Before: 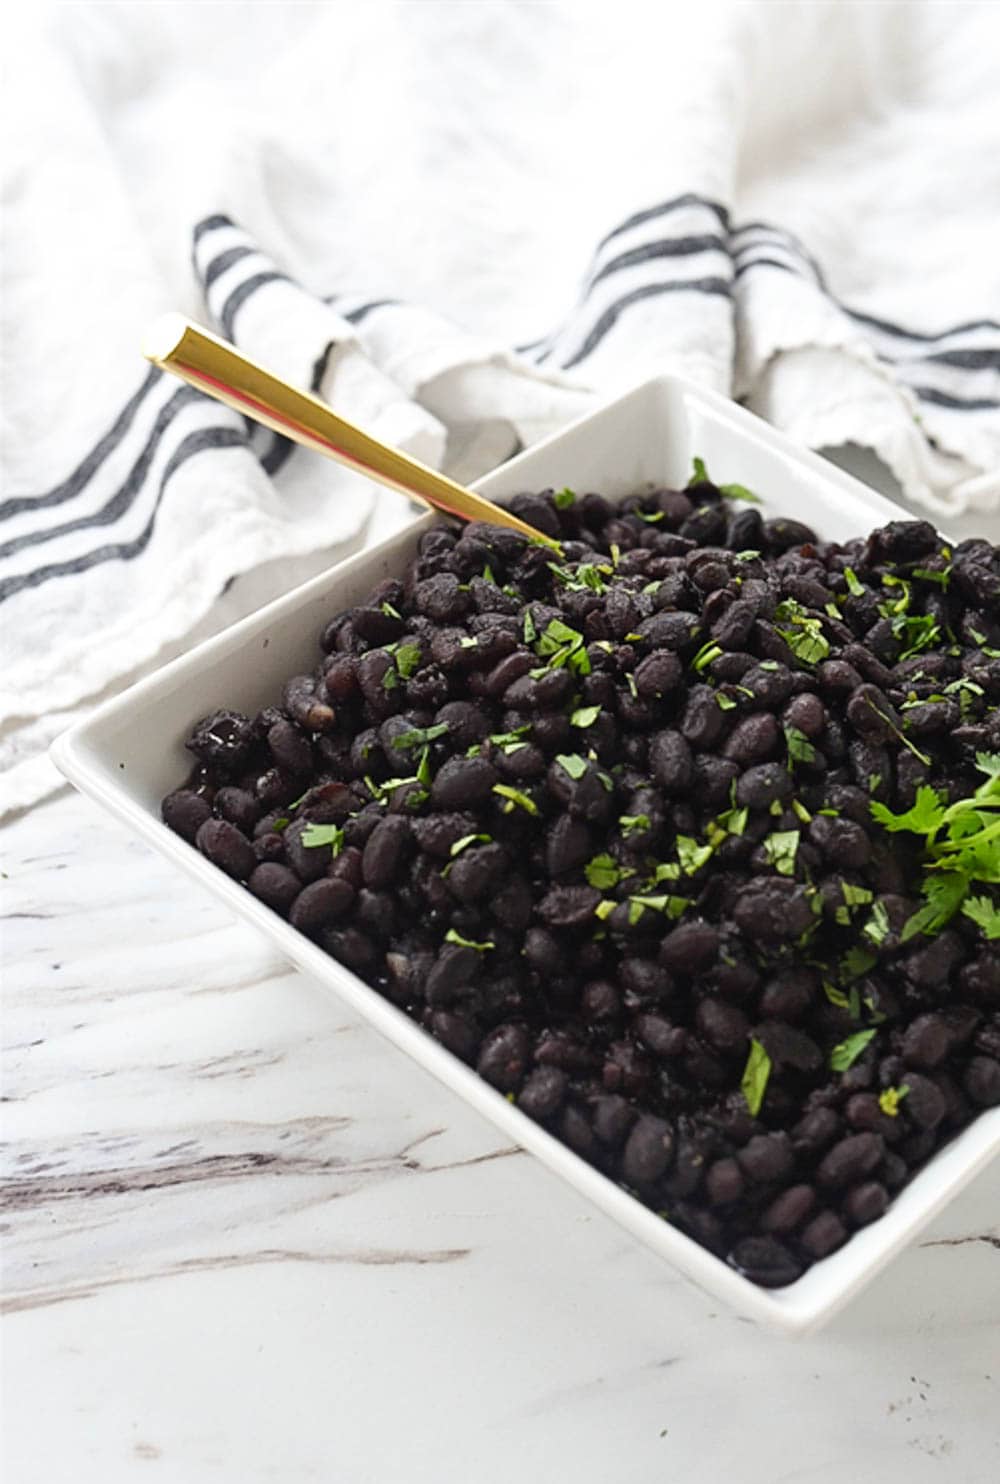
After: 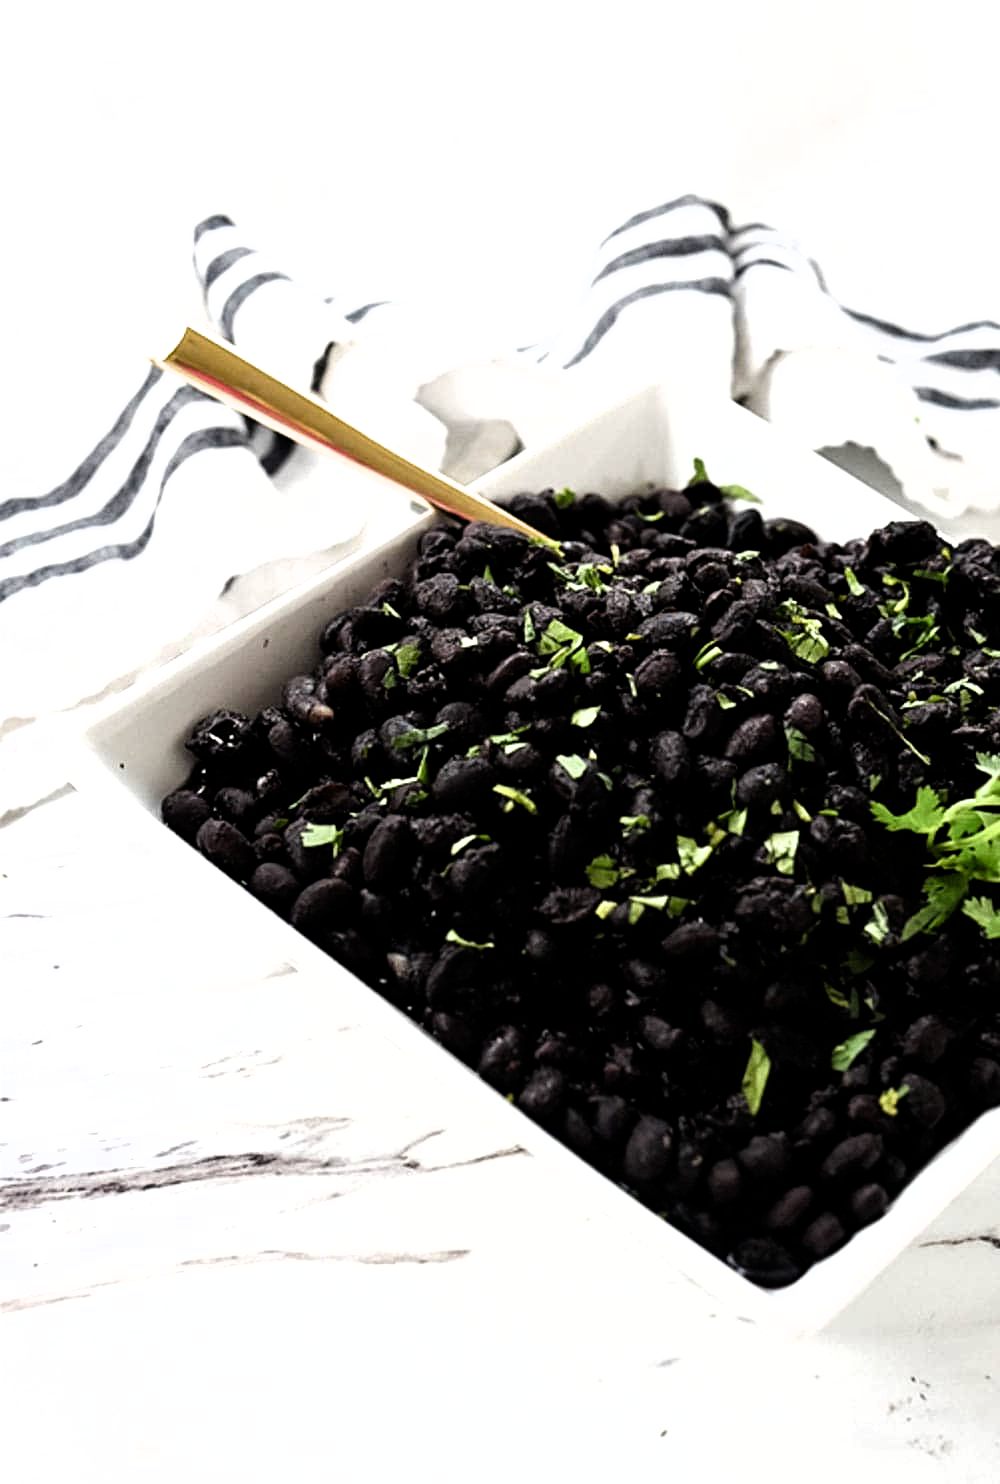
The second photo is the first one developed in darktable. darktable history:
filmic rgb: black relative exposure -8.27 EV, white relative exposure 2.22 EV, hardness 7.07, latitude 85.54%, contrast 1.684, highlights saturation mix -3.7%, shadows ↔ highlights balance -2.19%
